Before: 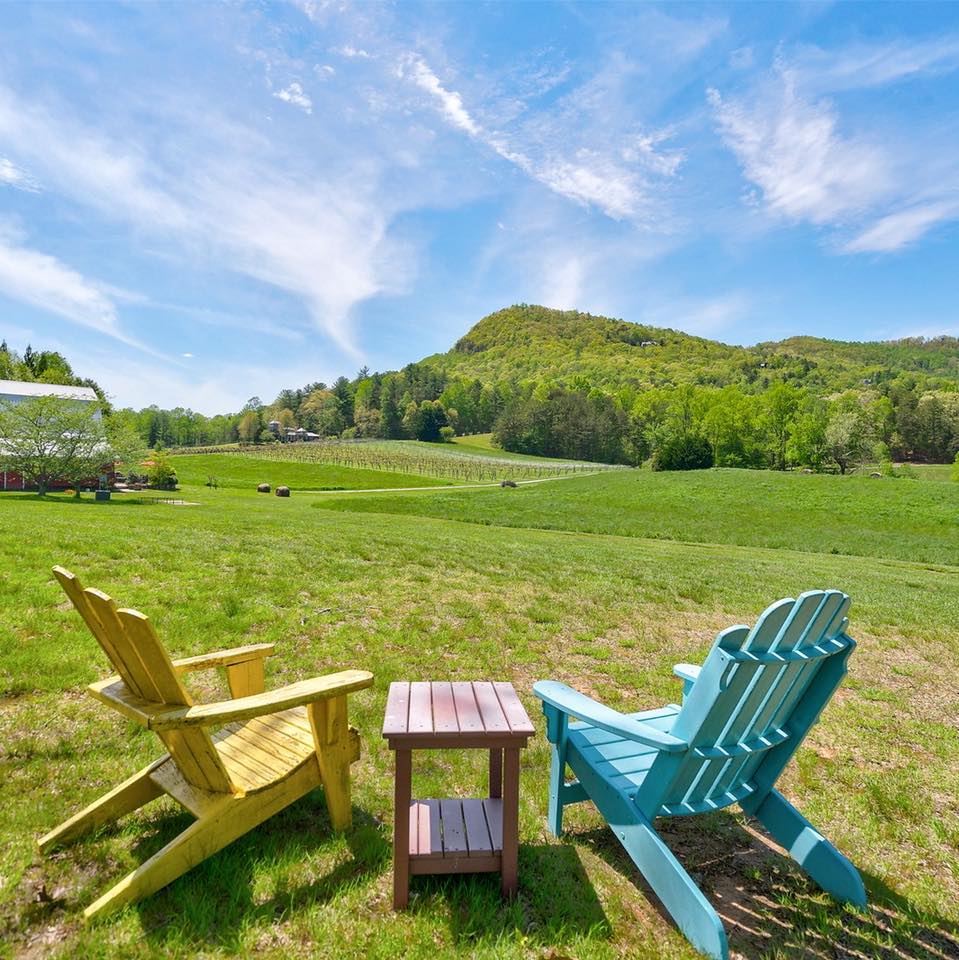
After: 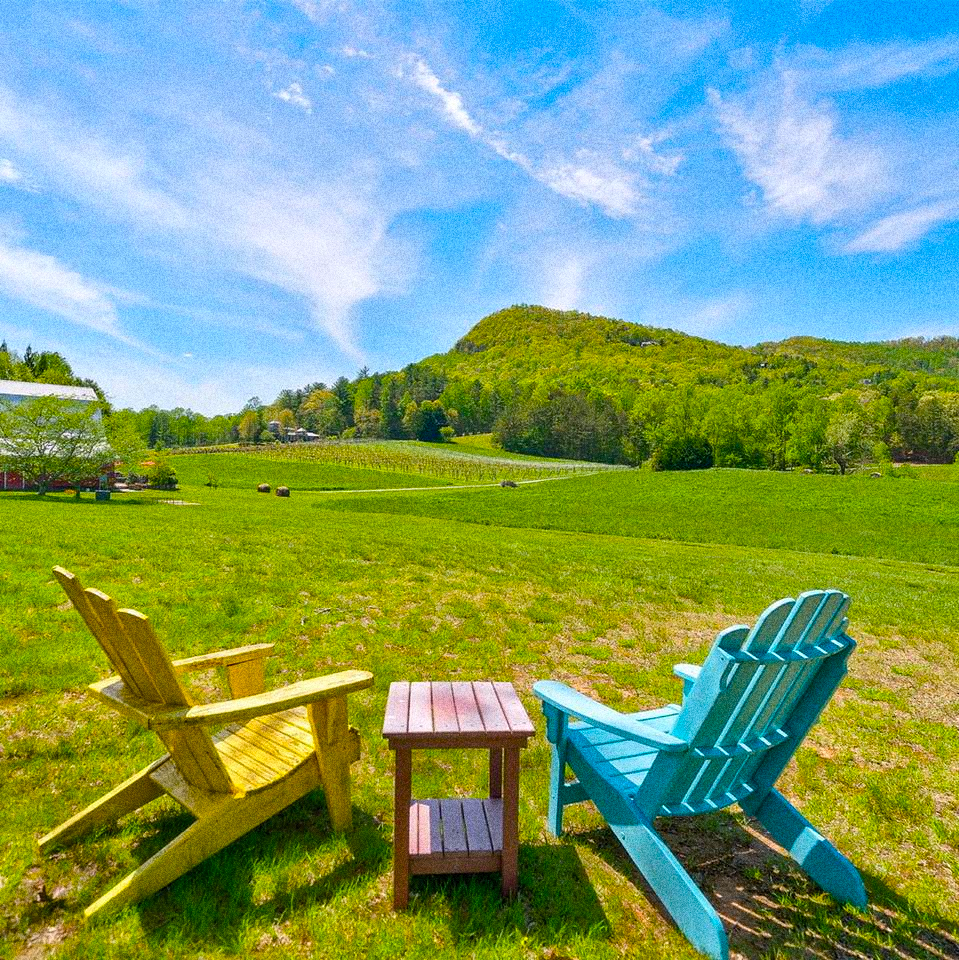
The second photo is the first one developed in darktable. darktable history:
grain: coarseness 14.49 ISO, strength 48.04%, mid-tones bias 35%
color balance rgb: linear chroma grading › global chroma 15%, perceptual saturation grading › global saturation 30%
